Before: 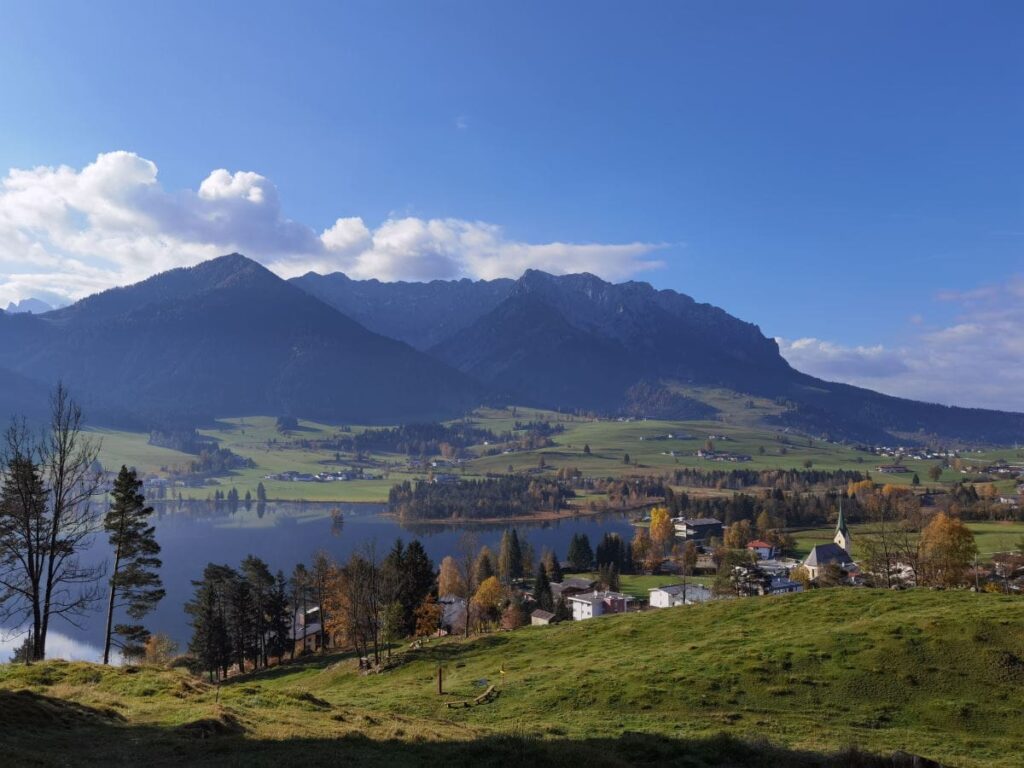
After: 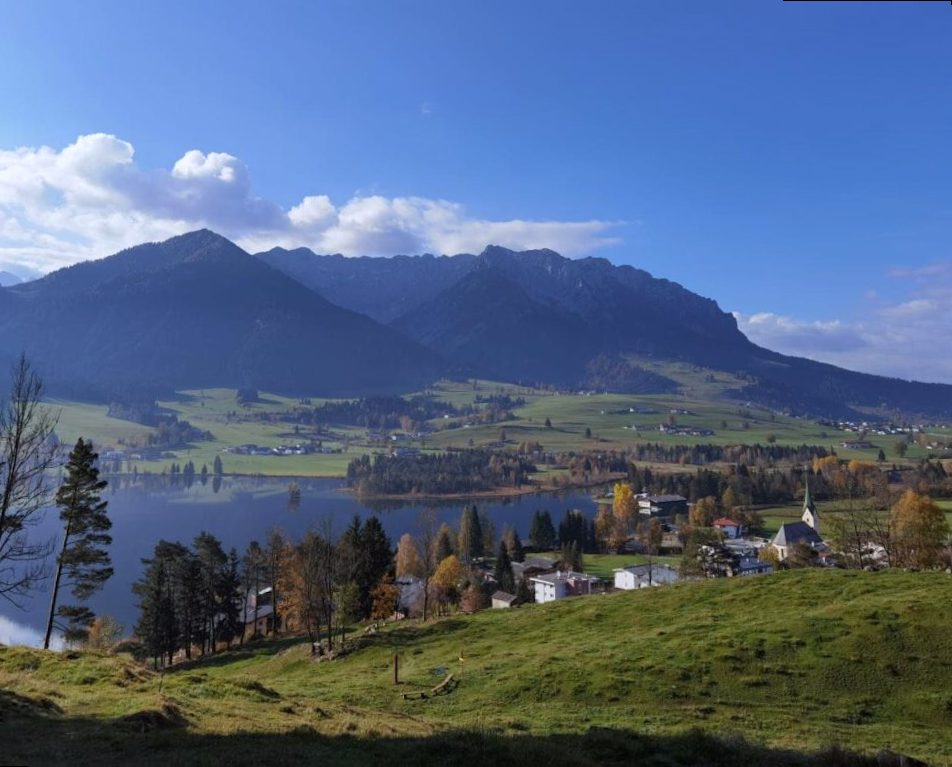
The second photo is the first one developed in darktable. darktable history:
rotate and perspective: rotation 0.215°, lens shift (vertical) -0.139, crop left 0.069, crop right 0.939, crop top 0.002, crop bottom 0.996
white balance: red 0.967, blue 1.049
